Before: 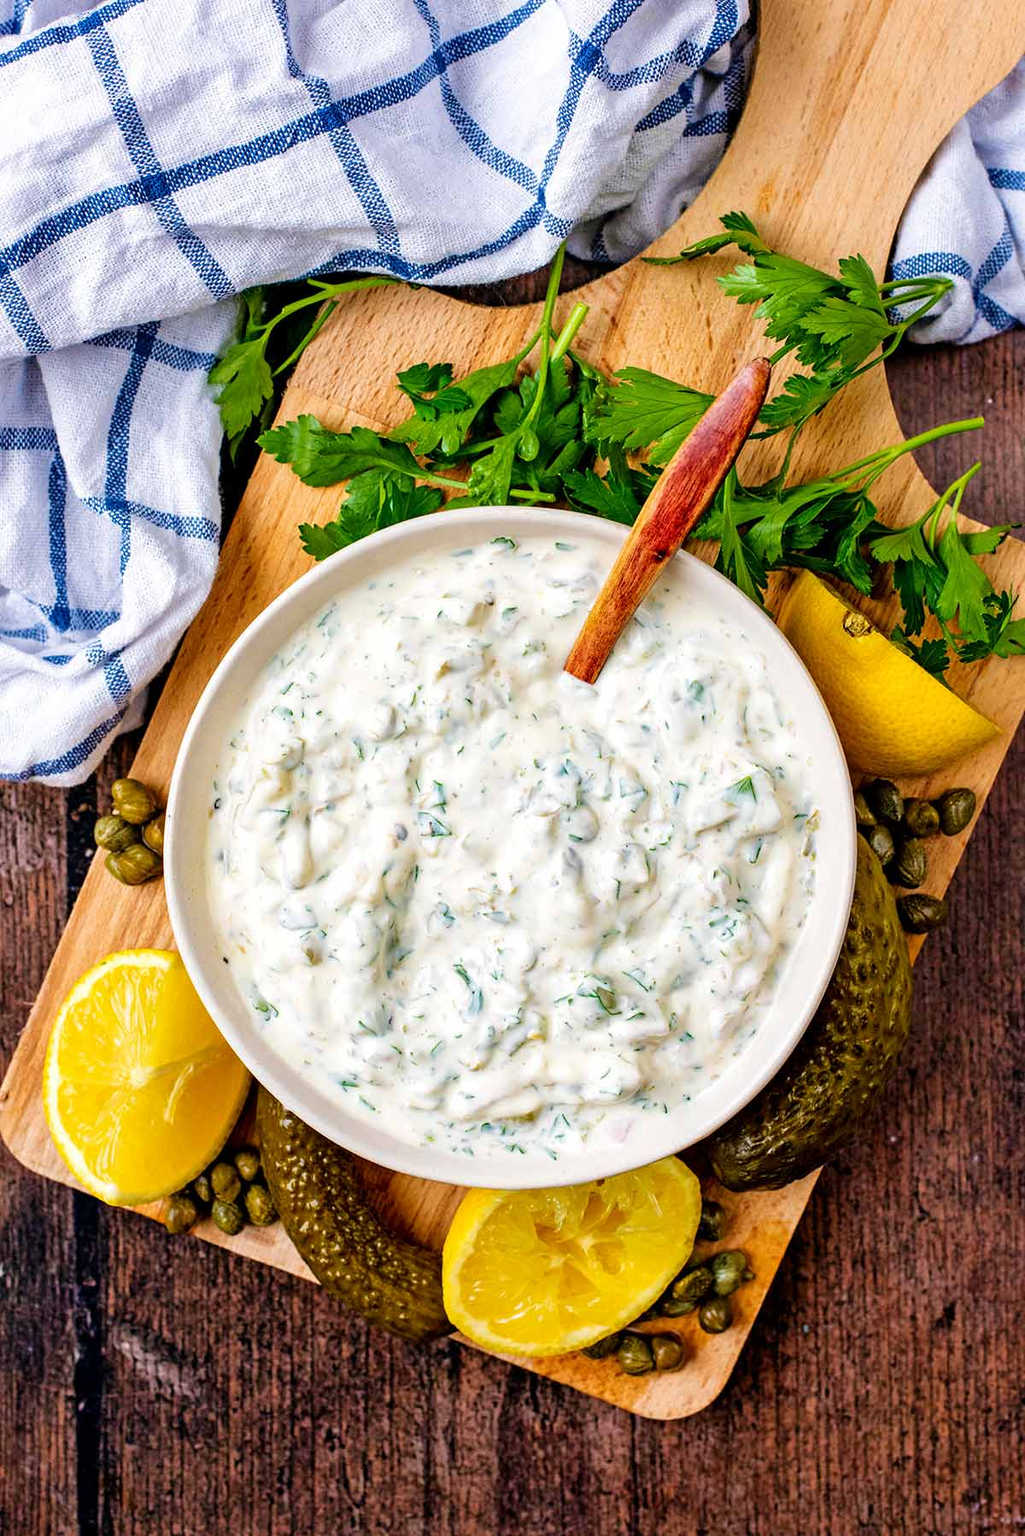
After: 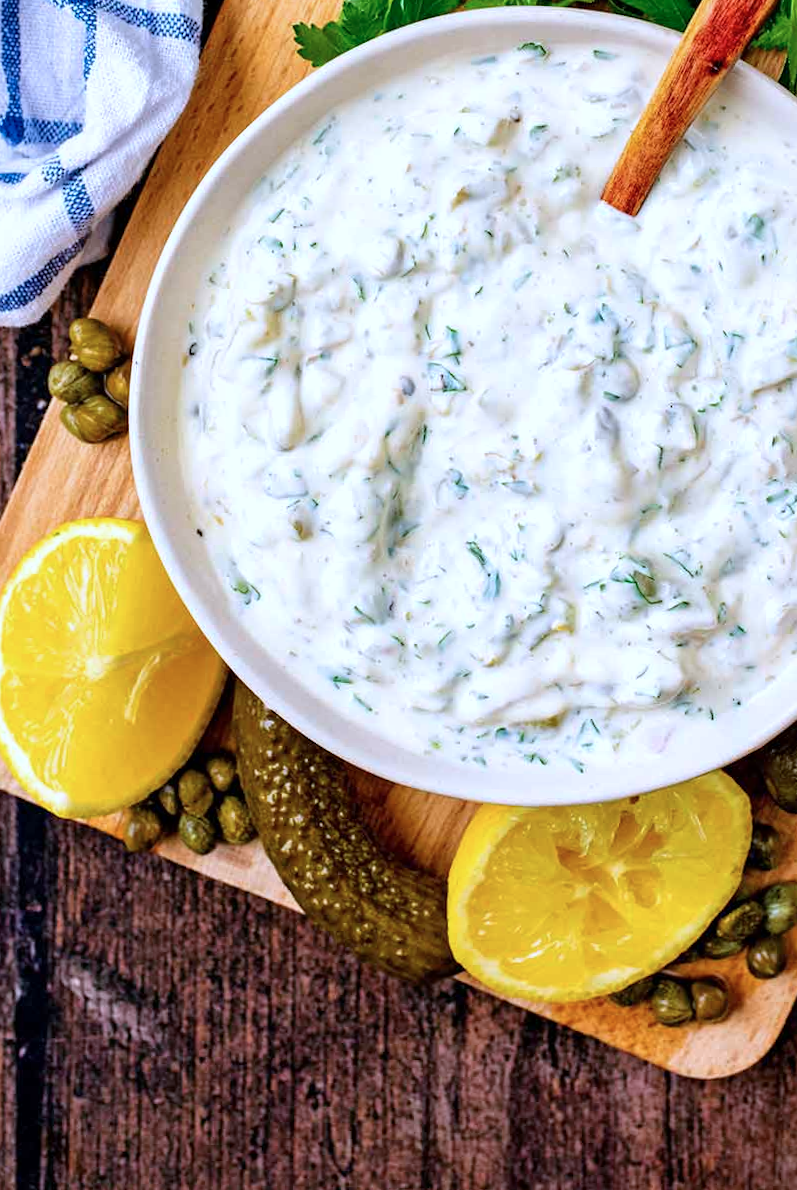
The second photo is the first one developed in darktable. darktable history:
crop and rotate: angle -0.913°, left 4.039%, top 32.217%, right 27.946%
color calibration: illuminant custom, x 0.371, y 0.382, temperature 4282.32 K, gamut compression 0.97
